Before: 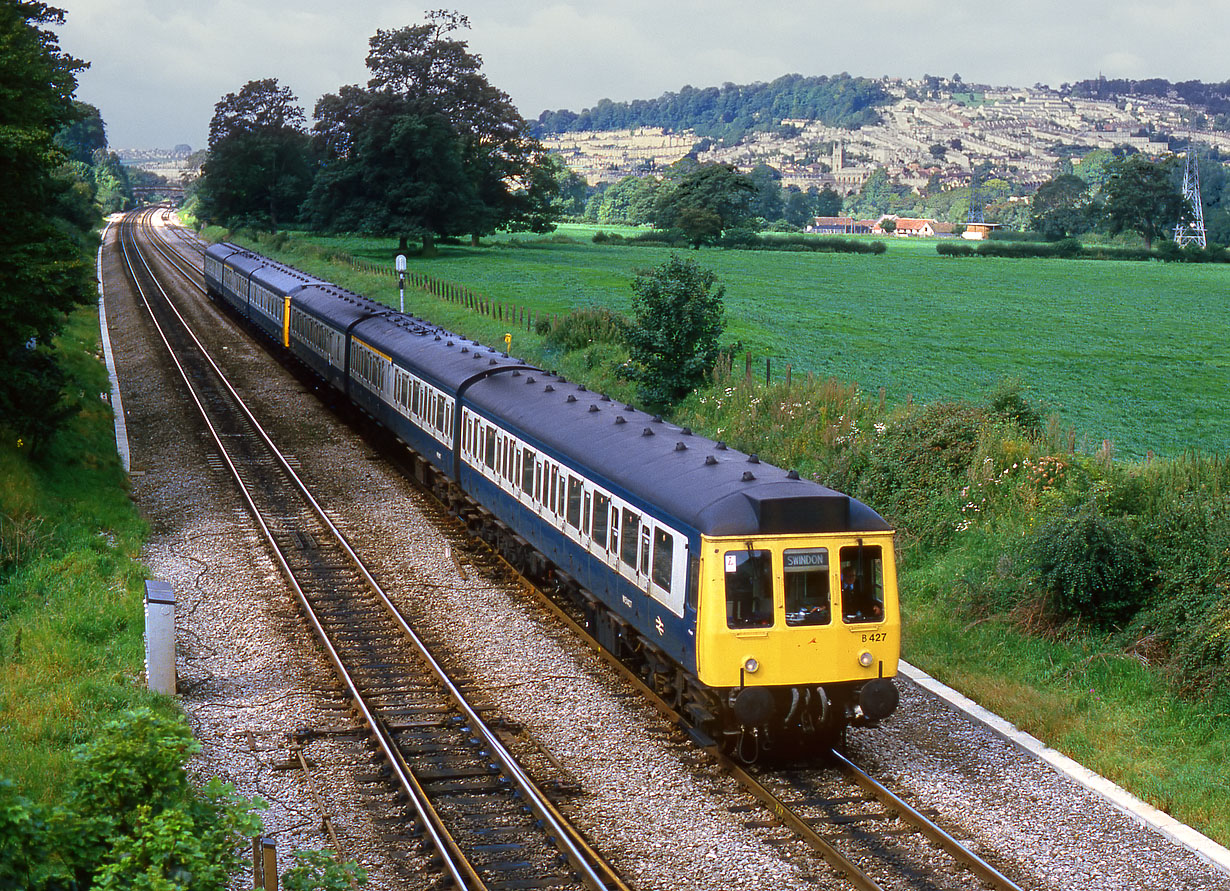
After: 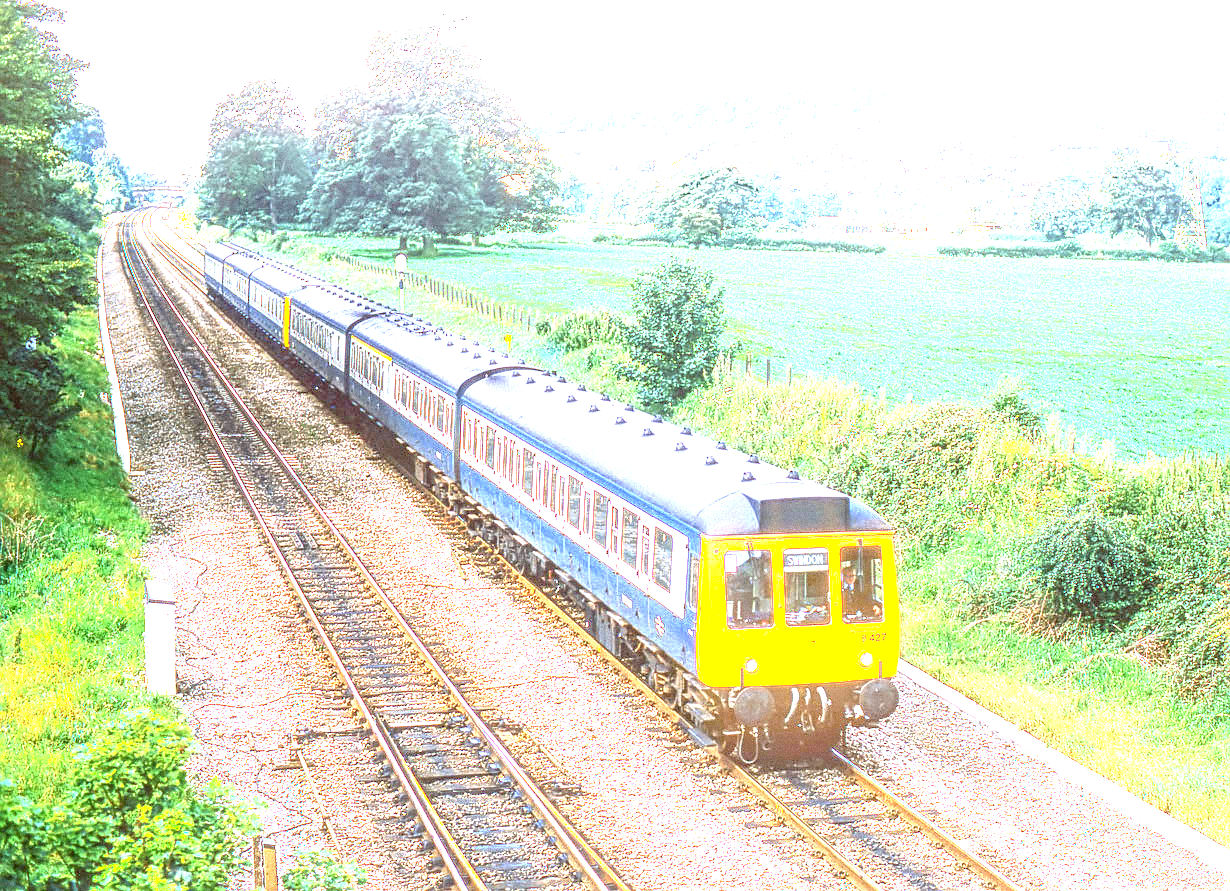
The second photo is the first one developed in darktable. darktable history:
sharpen: on, module defaults
exposure: black level correction 0.001, exposure 2.607 EV, compensate exposure bias true, compensate highlight preservation false
grain: coarseness 0.09 ISO
white balance: red 0.984, blue 1.059
shadows and highlights: shadows 0, highlights 40
local contrast: highlights 0%, shadows 0%, detail 133%
